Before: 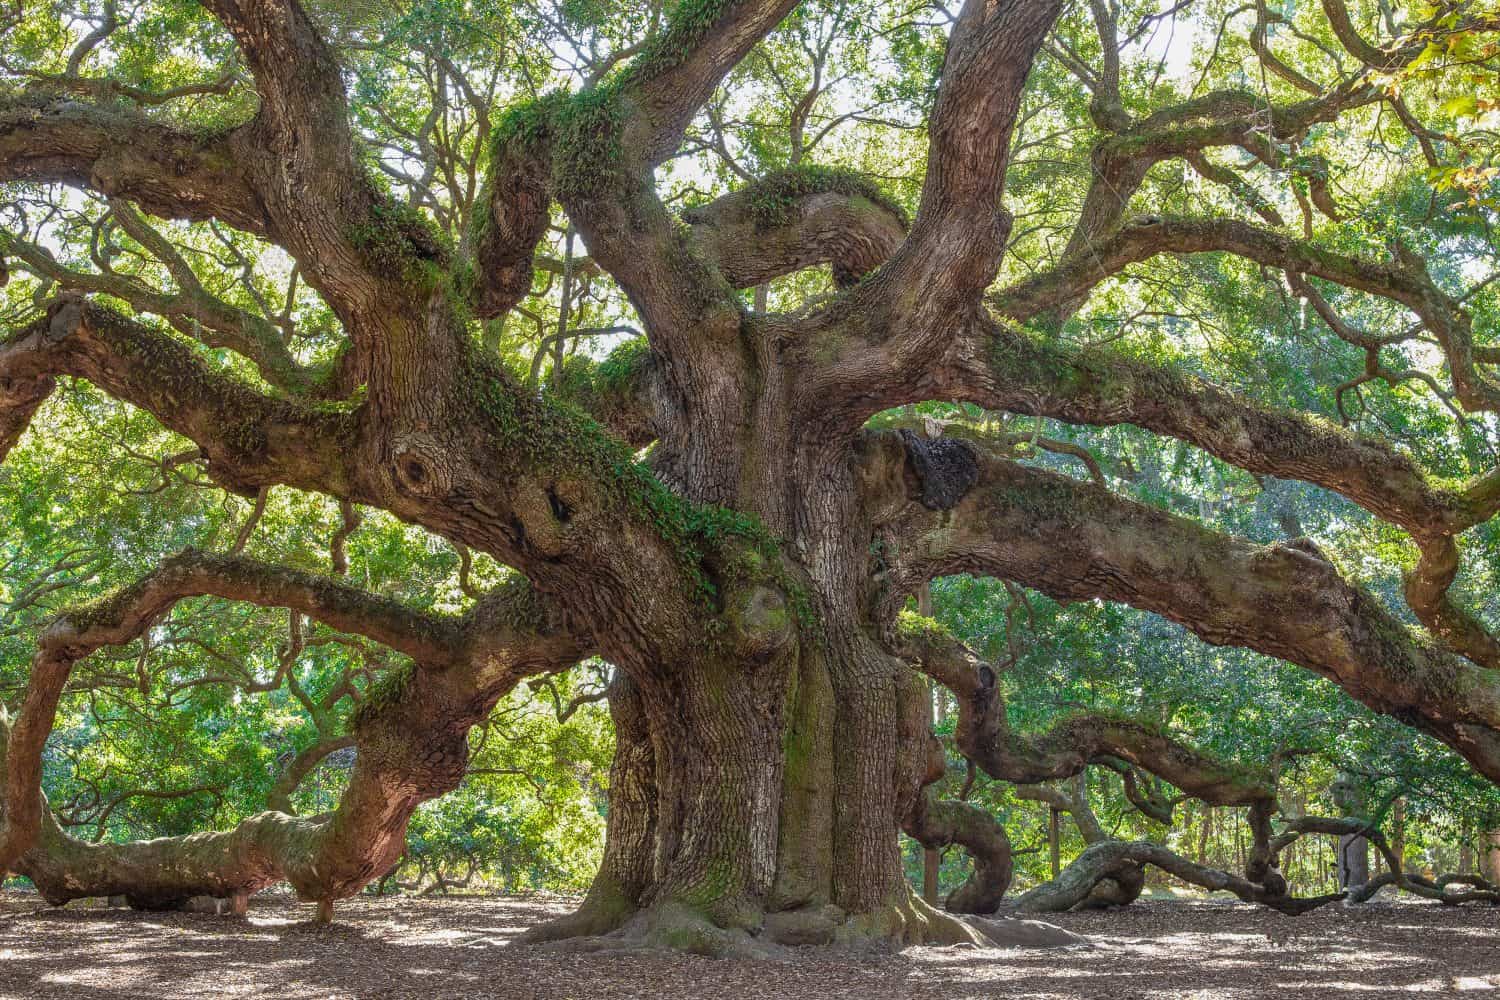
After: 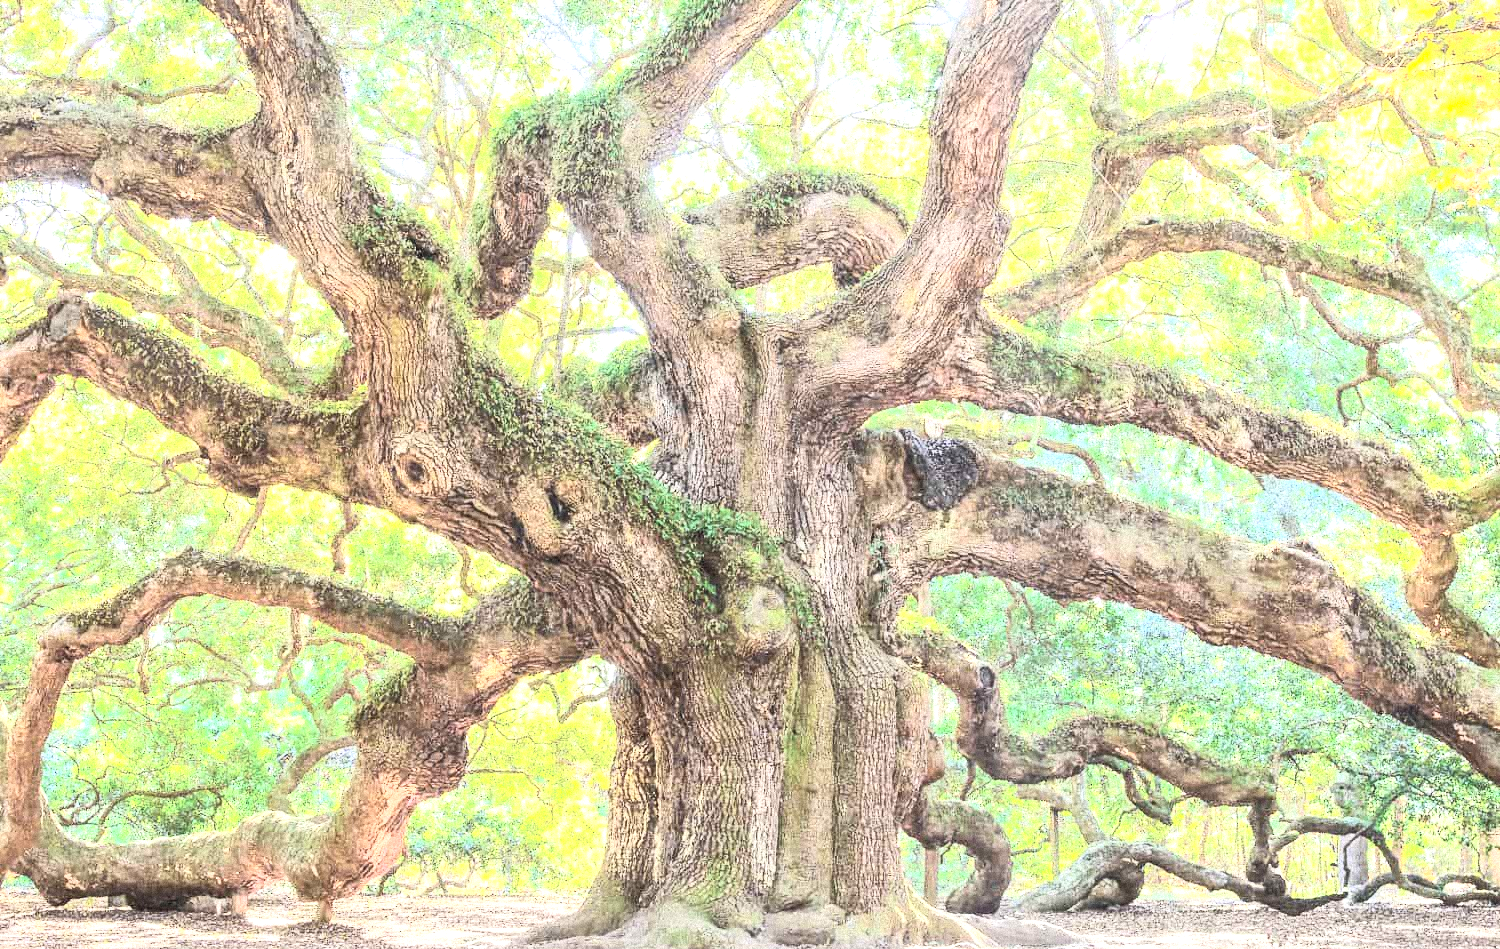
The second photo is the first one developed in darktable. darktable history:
exposure: black level correction 0, exposure 1.741 EV, compensate exposure bias true, compensate highlight preservation false
contrast brightness saturation: contrast 0.43, brightness 0.56, saturation -0.19
grain: mid-tones bias 0%
crop and rotate: top 0%, bottom 5.097%
